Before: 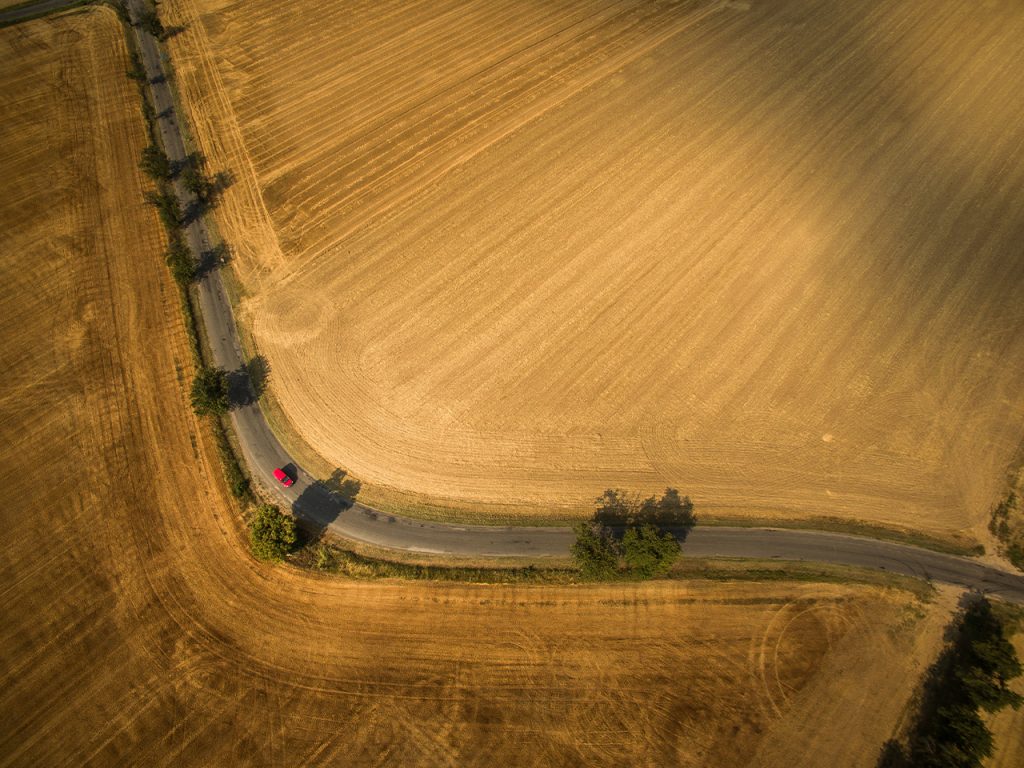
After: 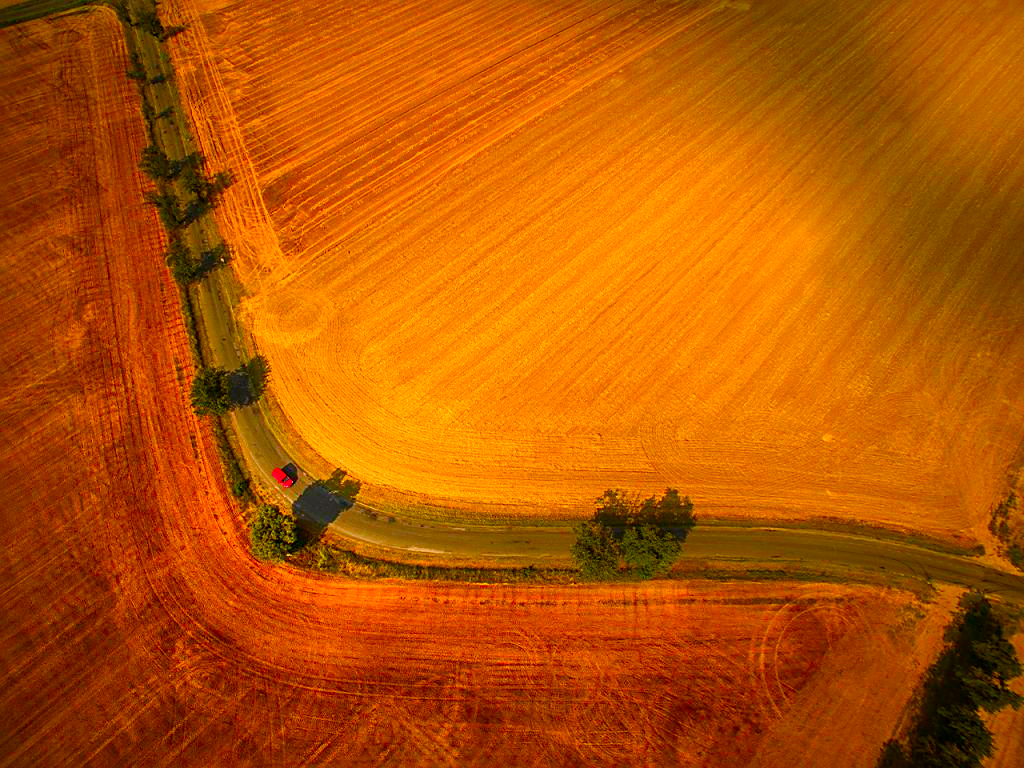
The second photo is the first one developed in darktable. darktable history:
color correction: highlights a* 1.59, highlights b* -1.7, saturation 2.48
sharpen: on, module defaults
color balance rgb: perceptual saturation grading › global saturation 20%, perceptual saturation grading › highlights -25%, perceptual saturation grading › shadows 50%, global vibrance -25%
